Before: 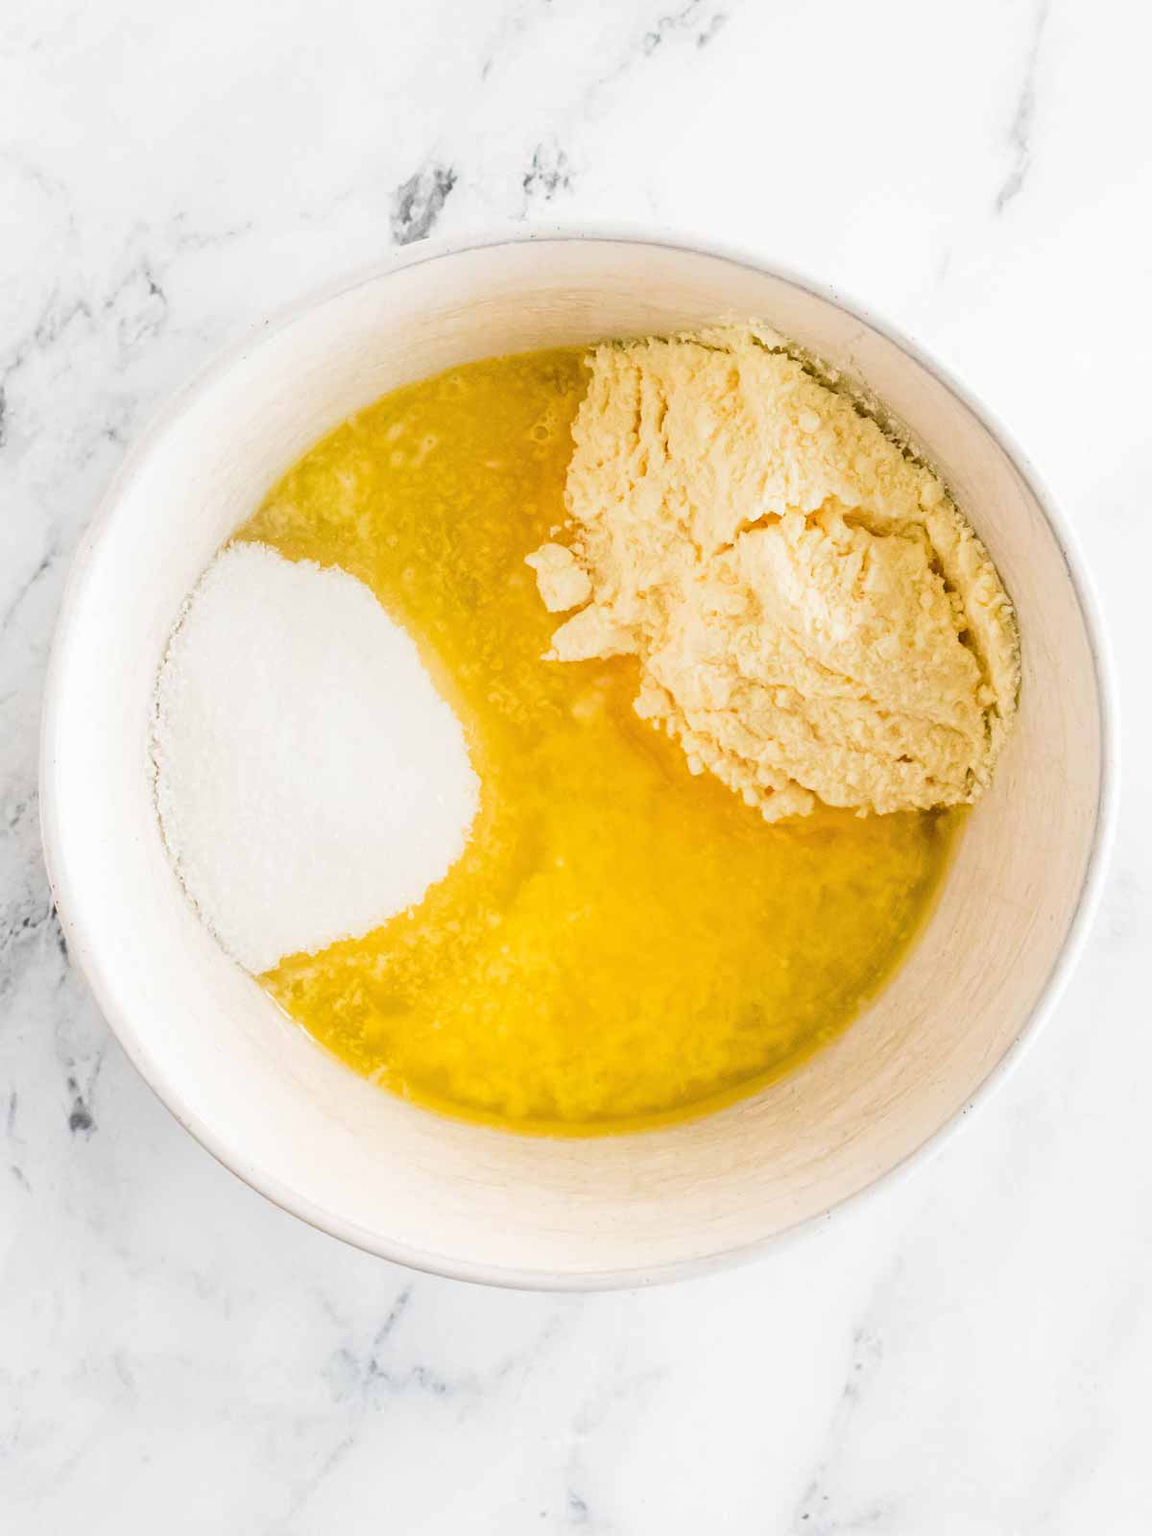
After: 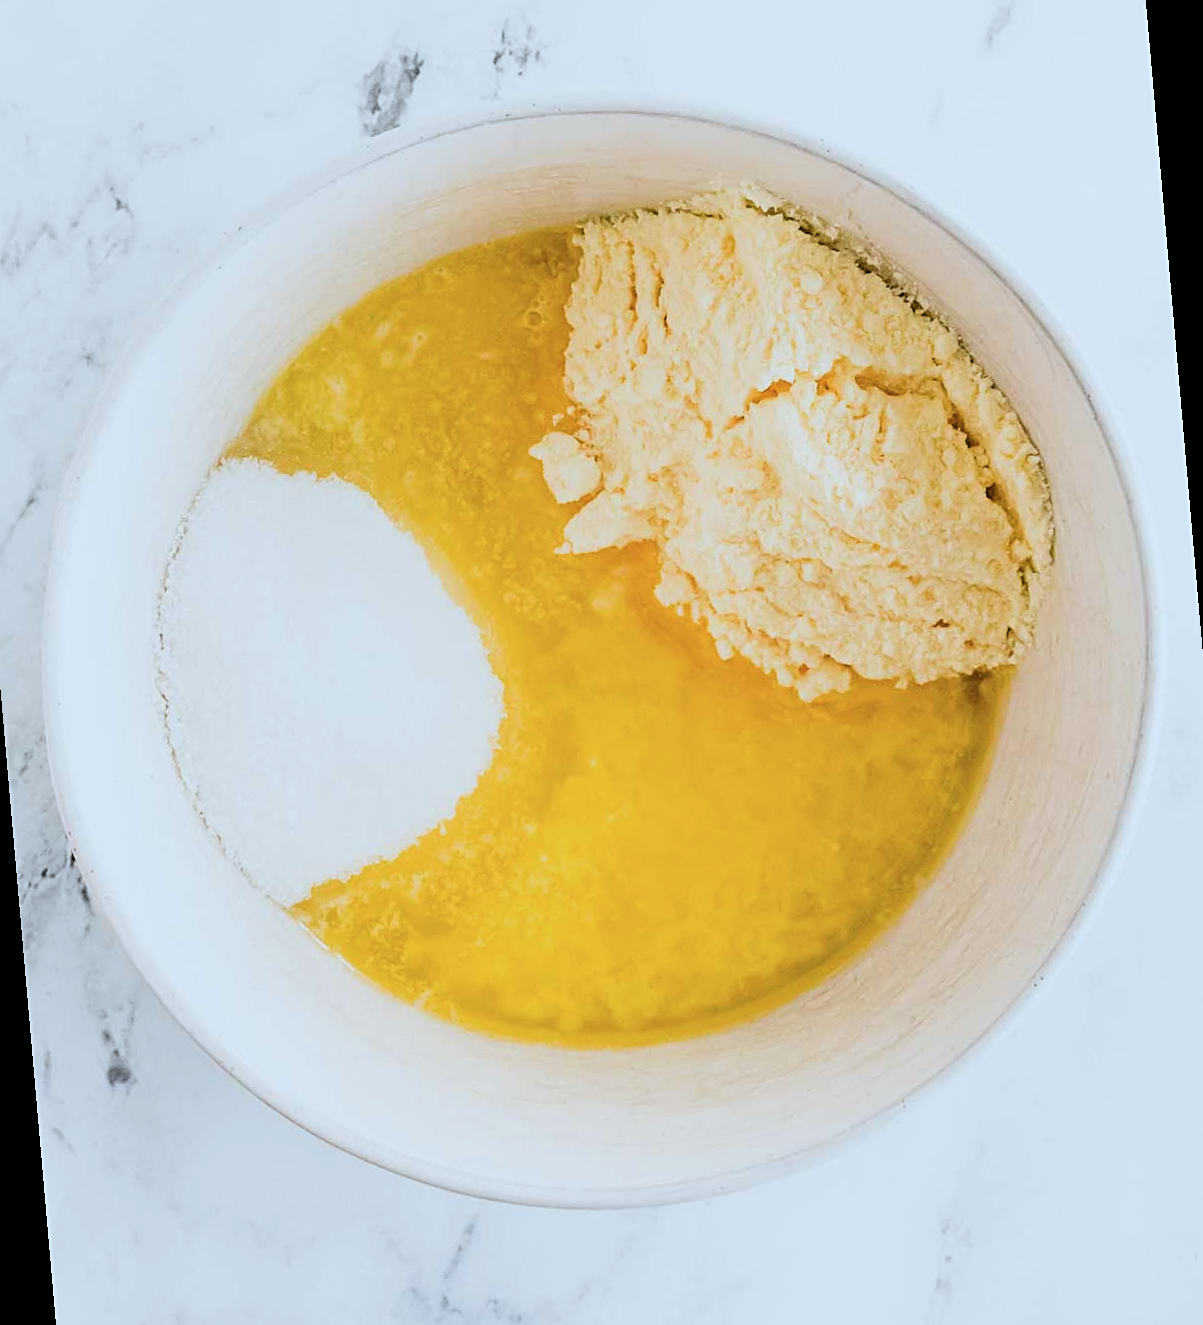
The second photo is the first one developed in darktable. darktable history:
rotate and perspective: rotation -5°, crop left 0.05, crop right 0.952, crop top 0.11, crop bottom 0.89
filmic rgb: black relative exposure -3.86 EV, white relative exposure 3.48 EV, hardness 2.63, contrast 1.103
color correction: highlights a* -4.18, highlights b* -10.81
sharpen: on, module defaults
